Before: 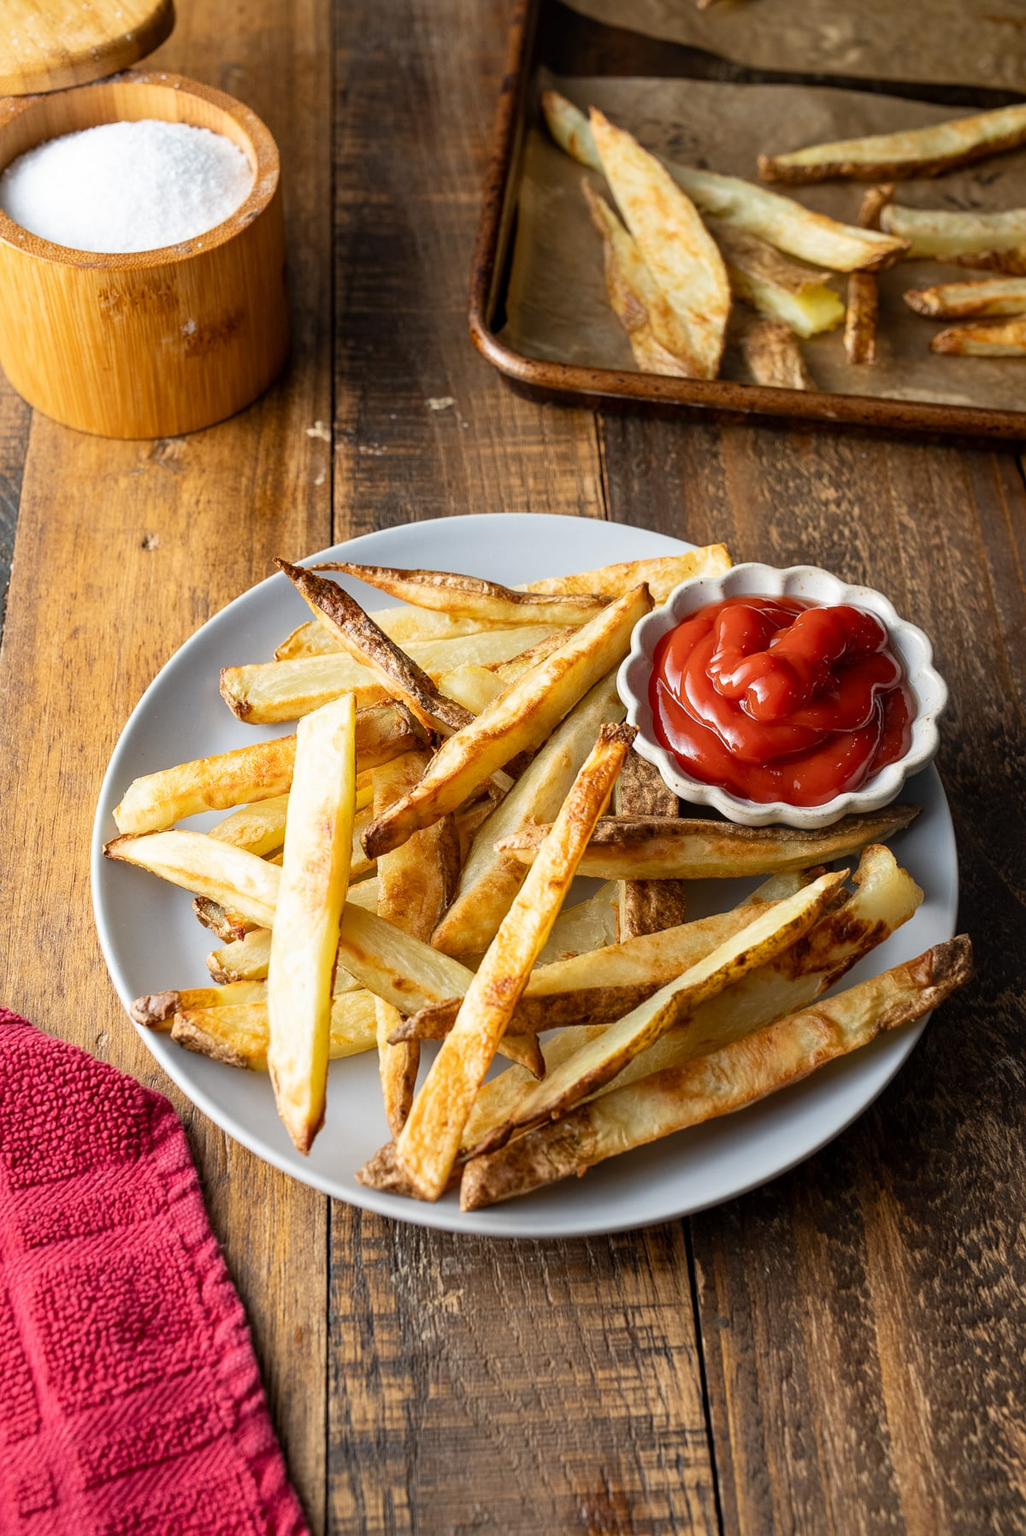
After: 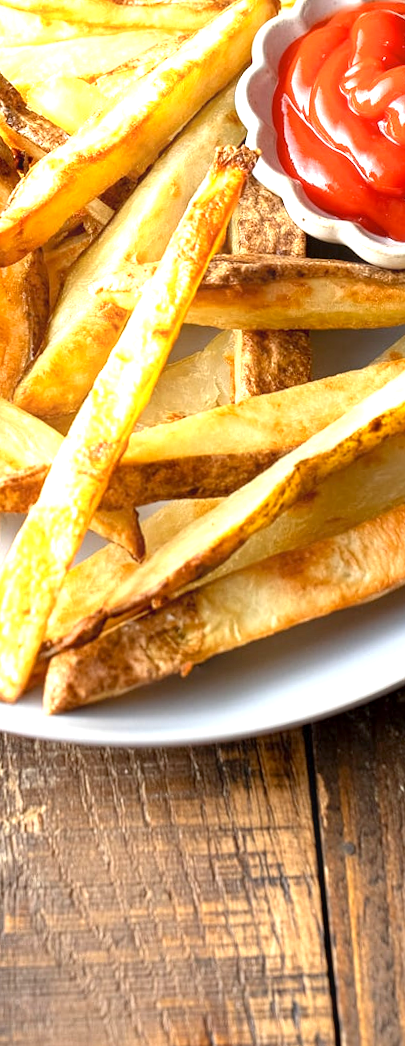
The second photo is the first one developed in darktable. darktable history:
rotate and perspective: rotation 0.8°, automatic cropping off
exposure: black level correction 0.001, exposure 1.3 EV, compensate highlight preservation false
crop: left 40.878%, top 39.176%, right 25.993%, bottom 3.081%
contrast equalizer: y [[0.439, 0.44, 0.442, 0.457, 0.493, 0.498], [0.5 ×6], [0.5 ×6], [0 ×6], [0 ×6]]
